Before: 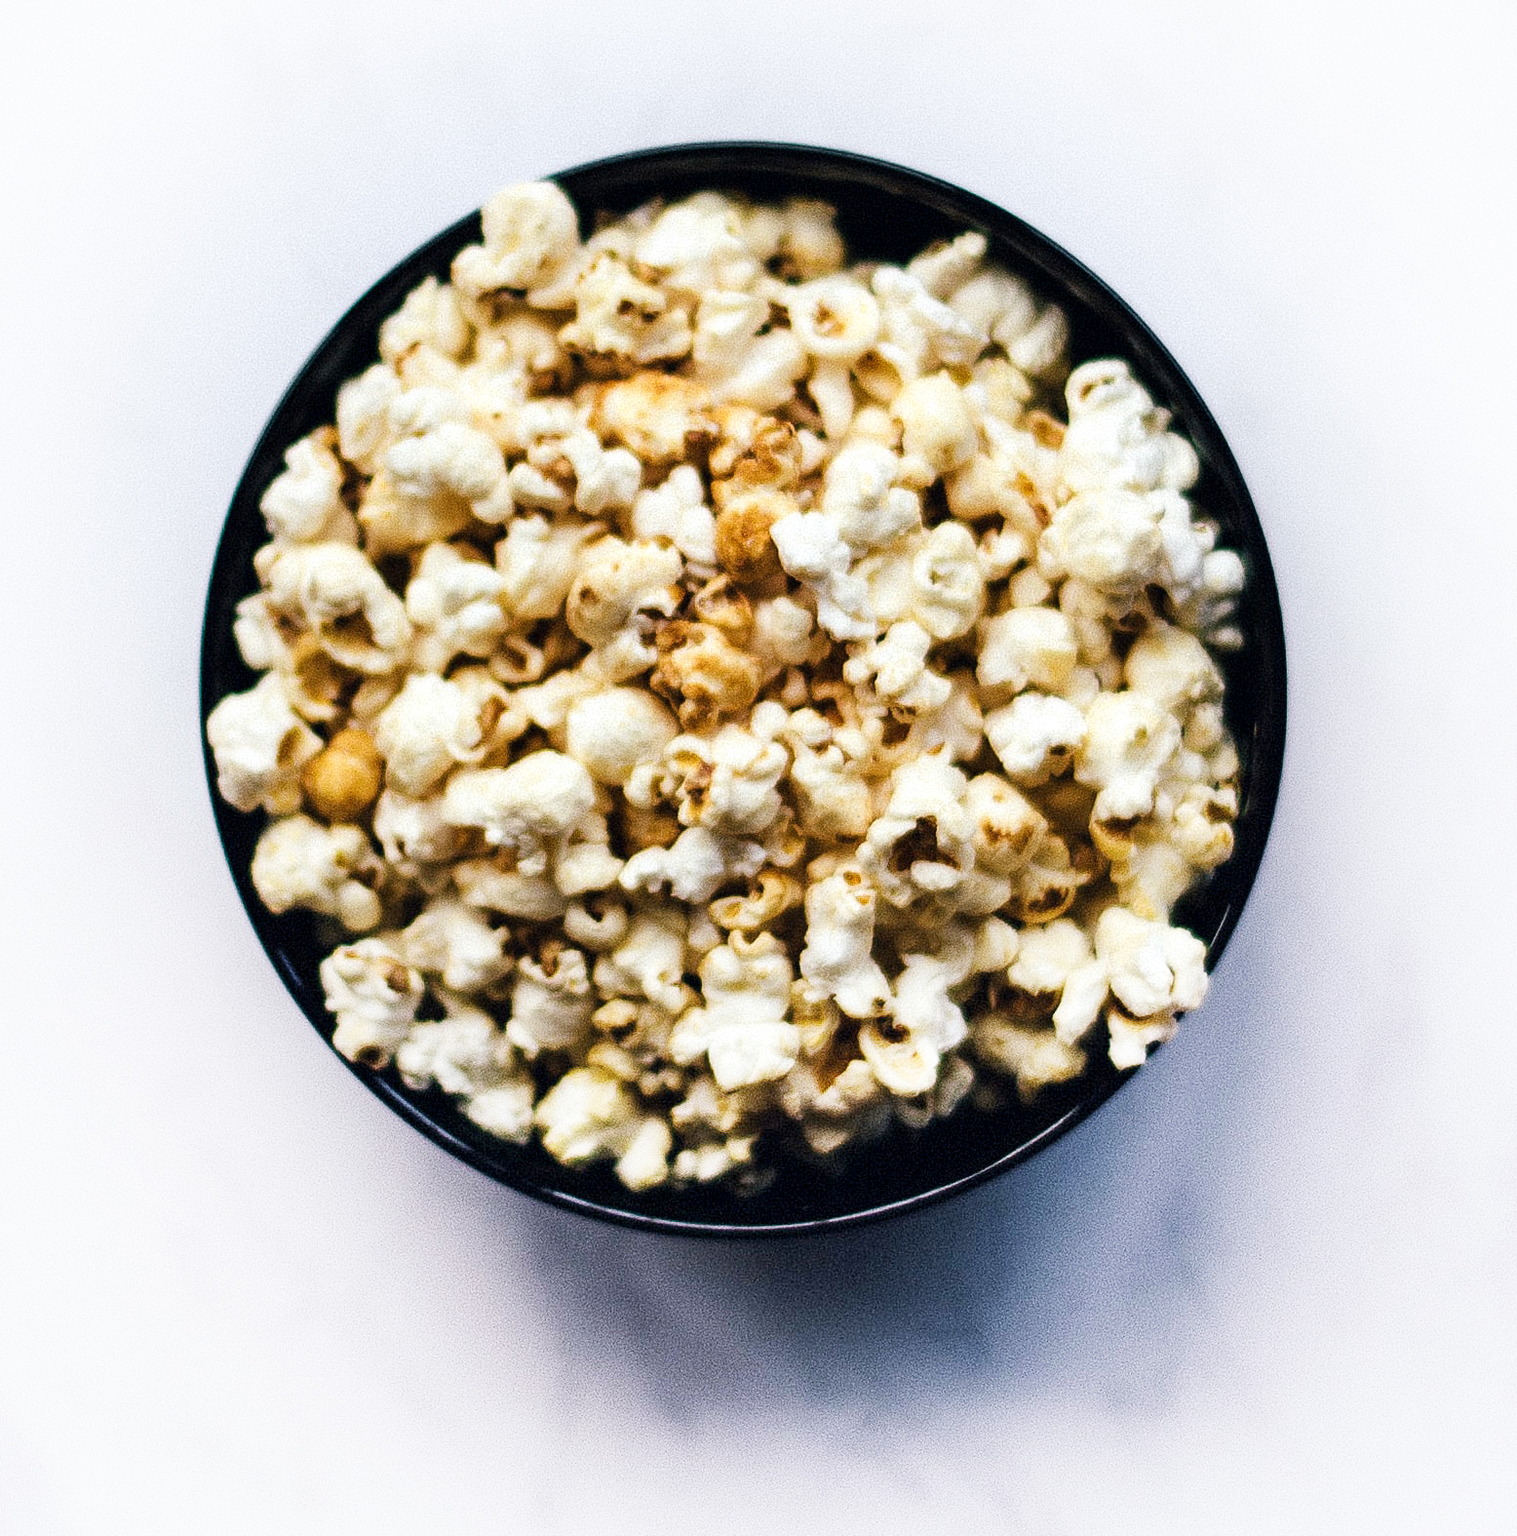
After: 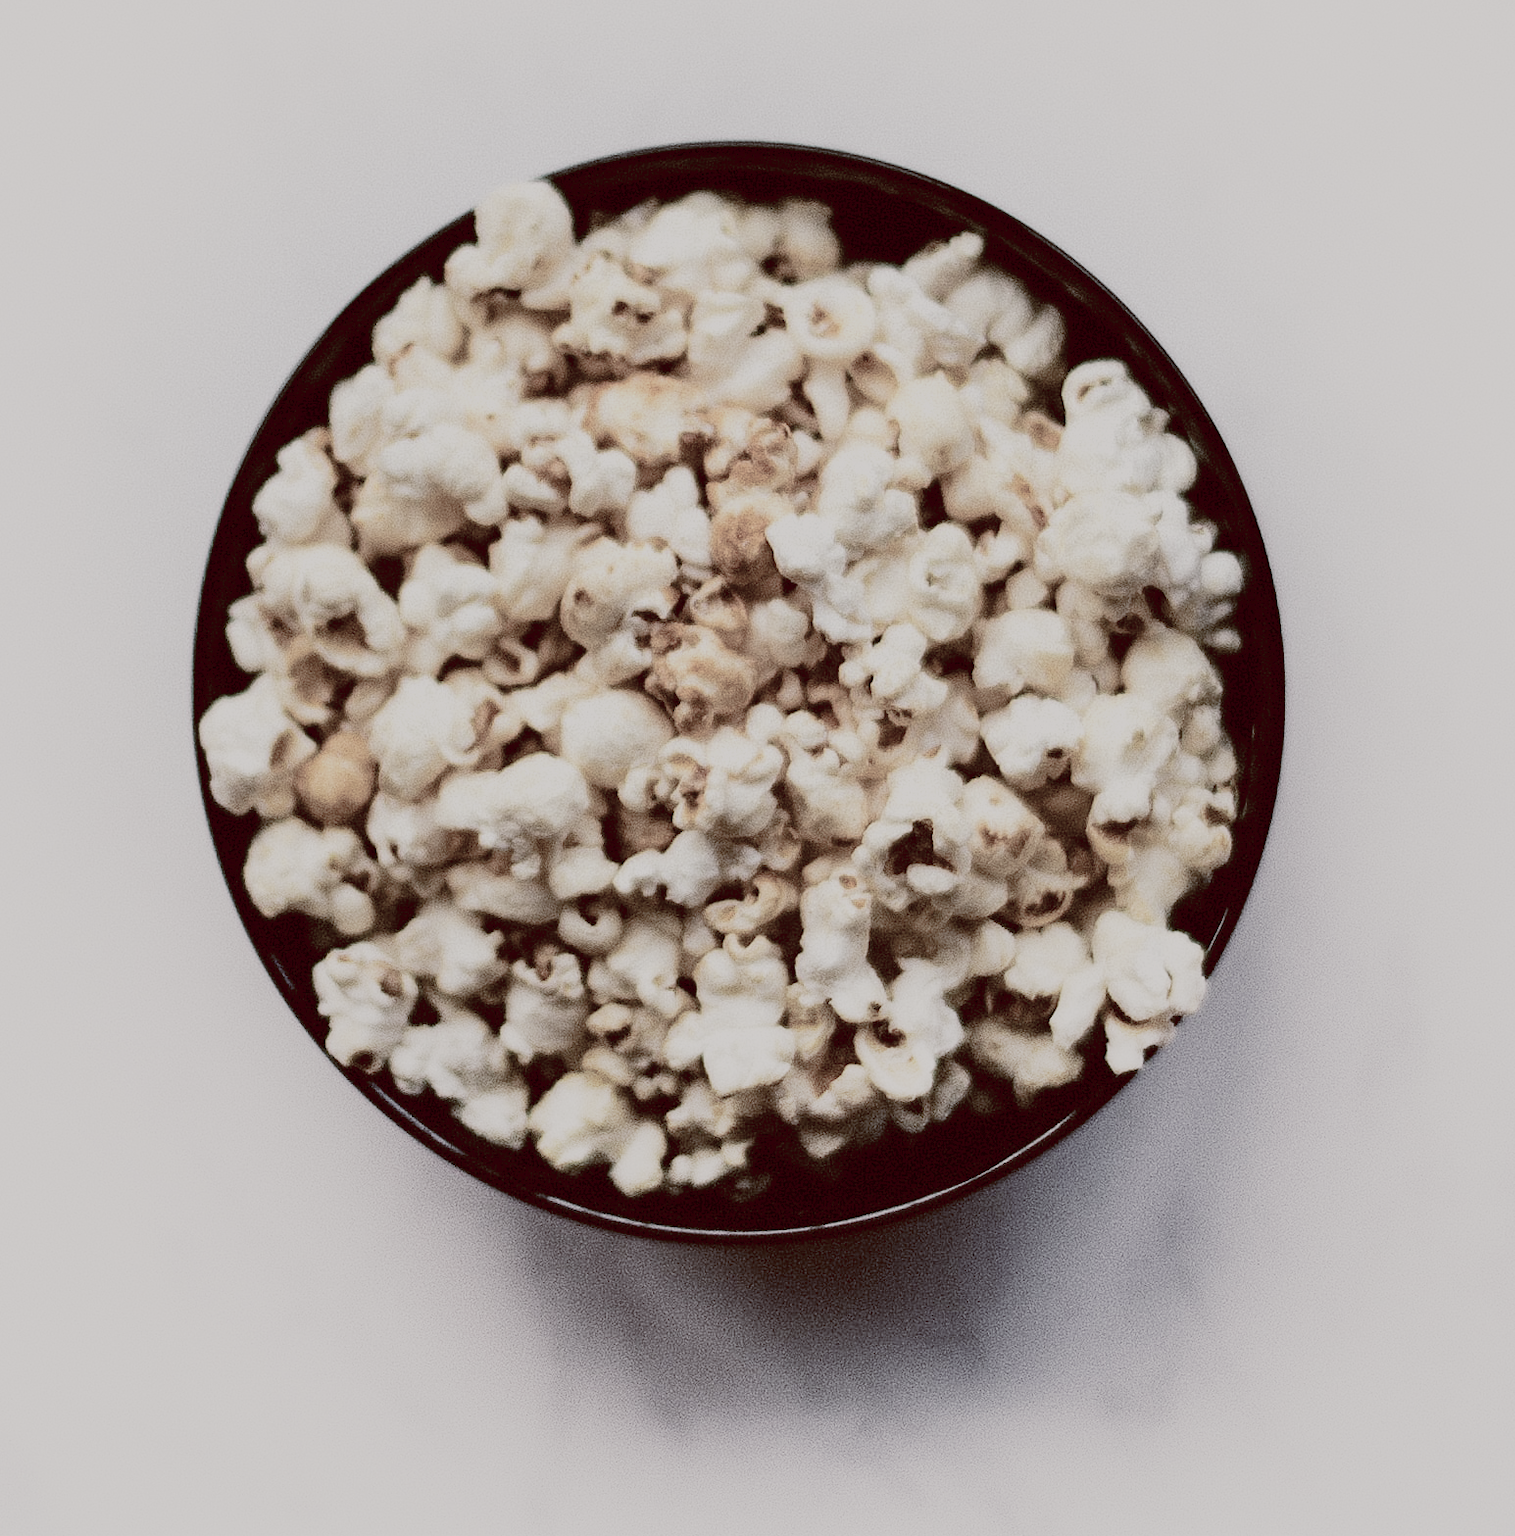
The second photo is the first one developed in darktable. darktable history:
color balance rgb: shadows lift › luminance 1%, shadows lift › chroma 0.2%, shadows lift › hue 20°, power › luminance 1%, power › chroma 0.4%, power › hue 34°, highlights gain › luminance 0.8%, highlights gain › chroma 0.4%, highlights gain › hue 44°, global offset › chroma 0.4%, global offset › hue 34°, white fulcrum 0.08 EV, linear chroma grading › shadows -7%, linear chroma grading › highlights -7%, linear chroma grading › global chroma -10%, linear chroma grading › mid-tones -8%, perceptual saturation grading › global saturation -28%, perceptual saturation grading › highlights -20%, perceptual saturation grading › mid-tones -24%, perceptual saturation grading › shadows -24%, perceptual brilliance grading › global brilliance -1%, perceptual brilliance grading › highlights -1%, perceptual brilliance grading › mid-tones -1%, perceptual brilliance grading › shadows -1%, global vibrance -17%, contrast -6%
filmic rgb: black relative exposure -7.65 EV, white relative exposure 4.56 EV, hardness 3.61
crop and rotate: left 0.614%, top 0.179%, bottom 0.309%
